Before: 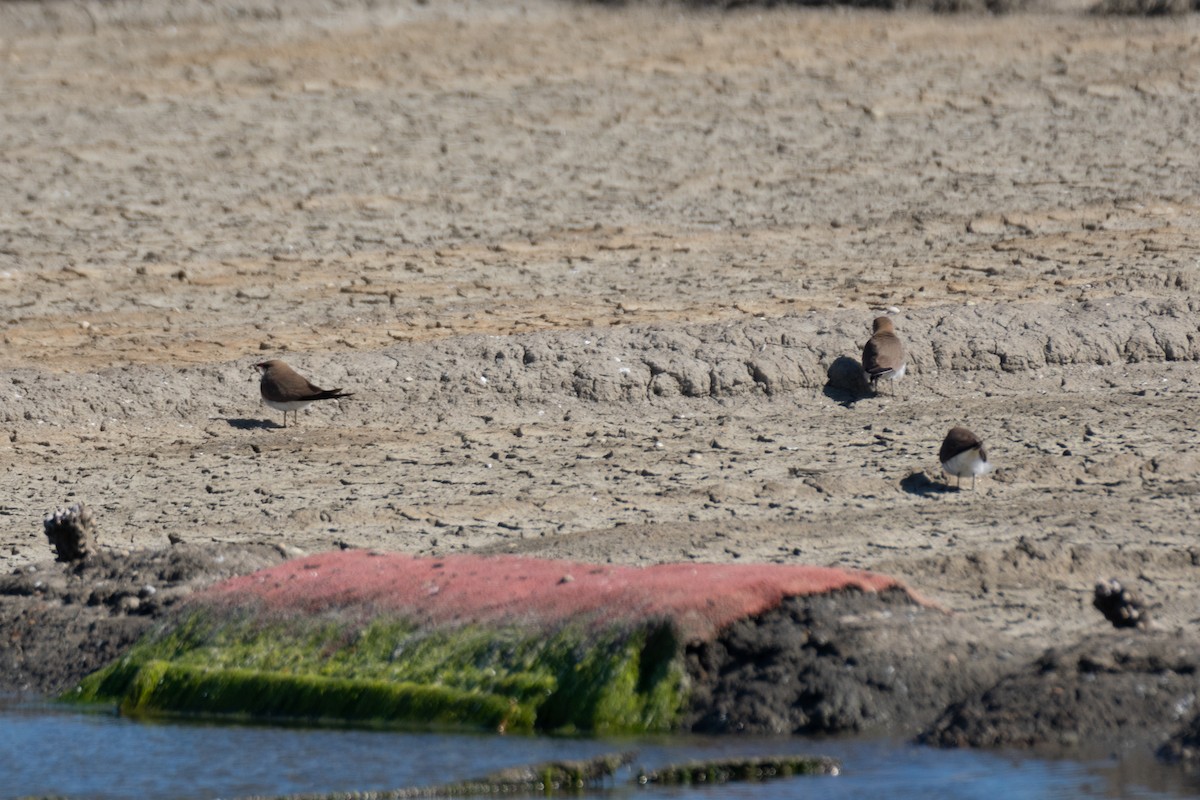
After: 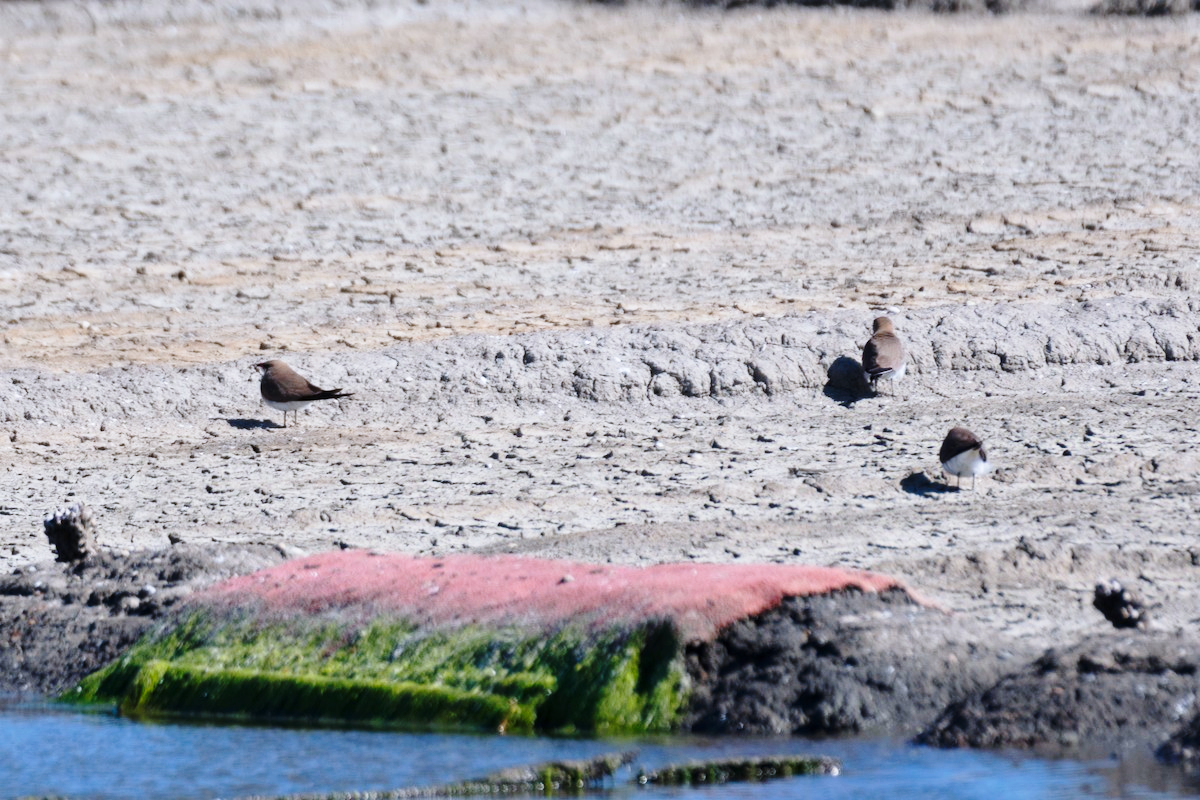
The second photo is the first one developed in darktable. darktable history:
color calibration: illuminant as shot in camera, x 0.37, y 0.382, temperature 4313.32 K
base curve: curves: ch0 [(0, 0) (0.028, 0.03) (0.121, 0.232) (0.46, 0.748) (0.859, 0.968) (1, 1)], preserve colors none
